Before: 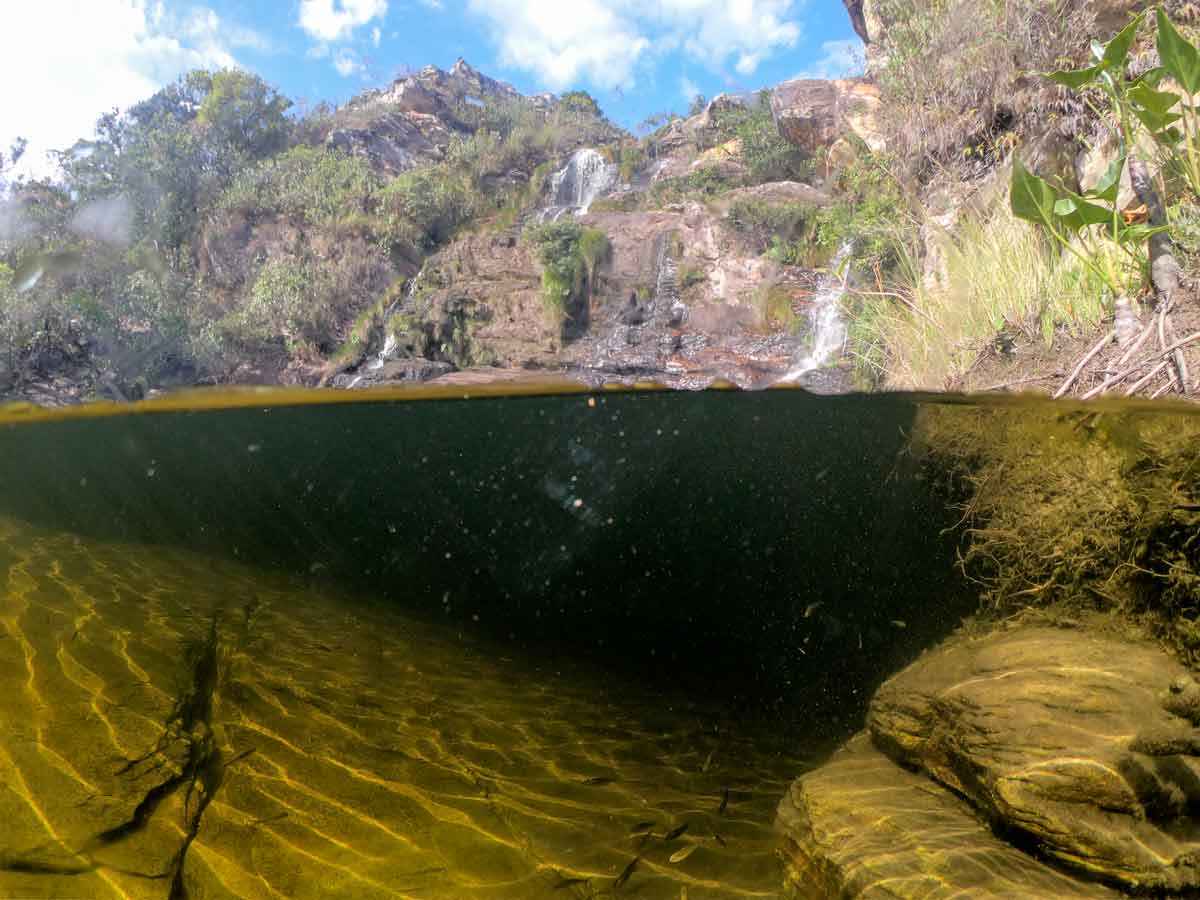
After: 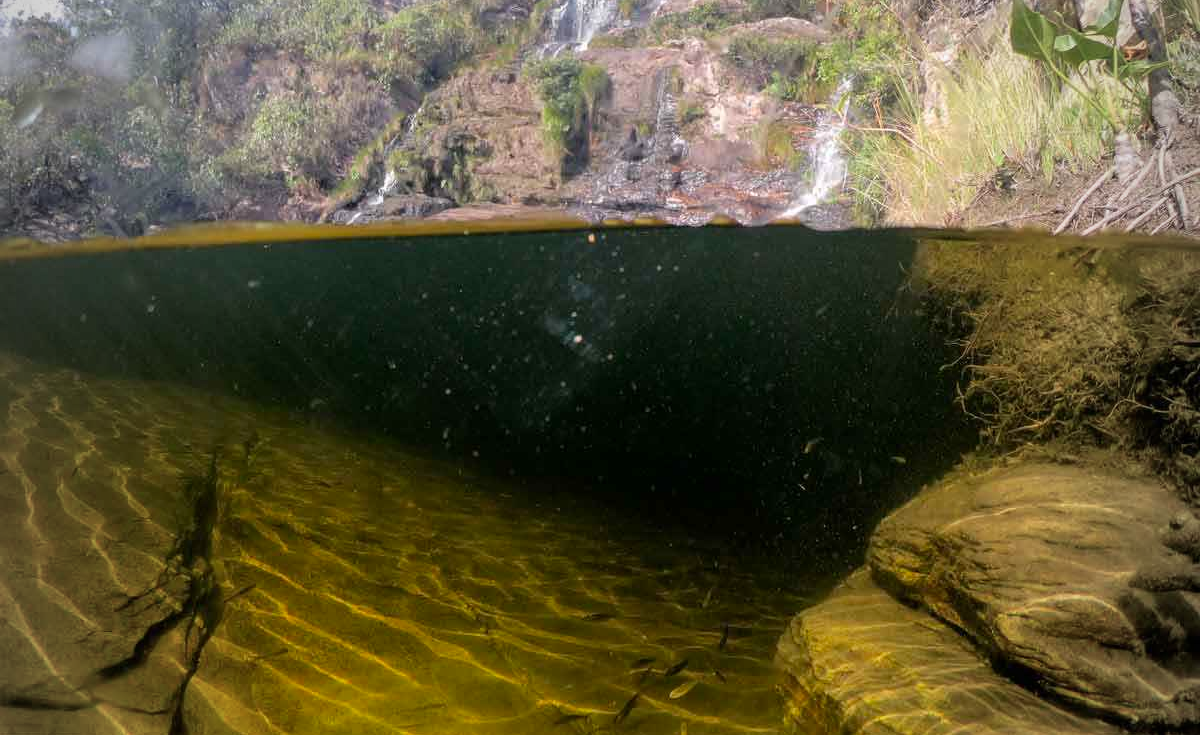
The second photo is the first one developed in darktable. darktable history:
crop and rotate: top 18.319%
contrast brightness saturation: saturation 0.102
vignetting: fall-off start 96.67%, fall-off radius 99.08%, width/height ratio 0.613
